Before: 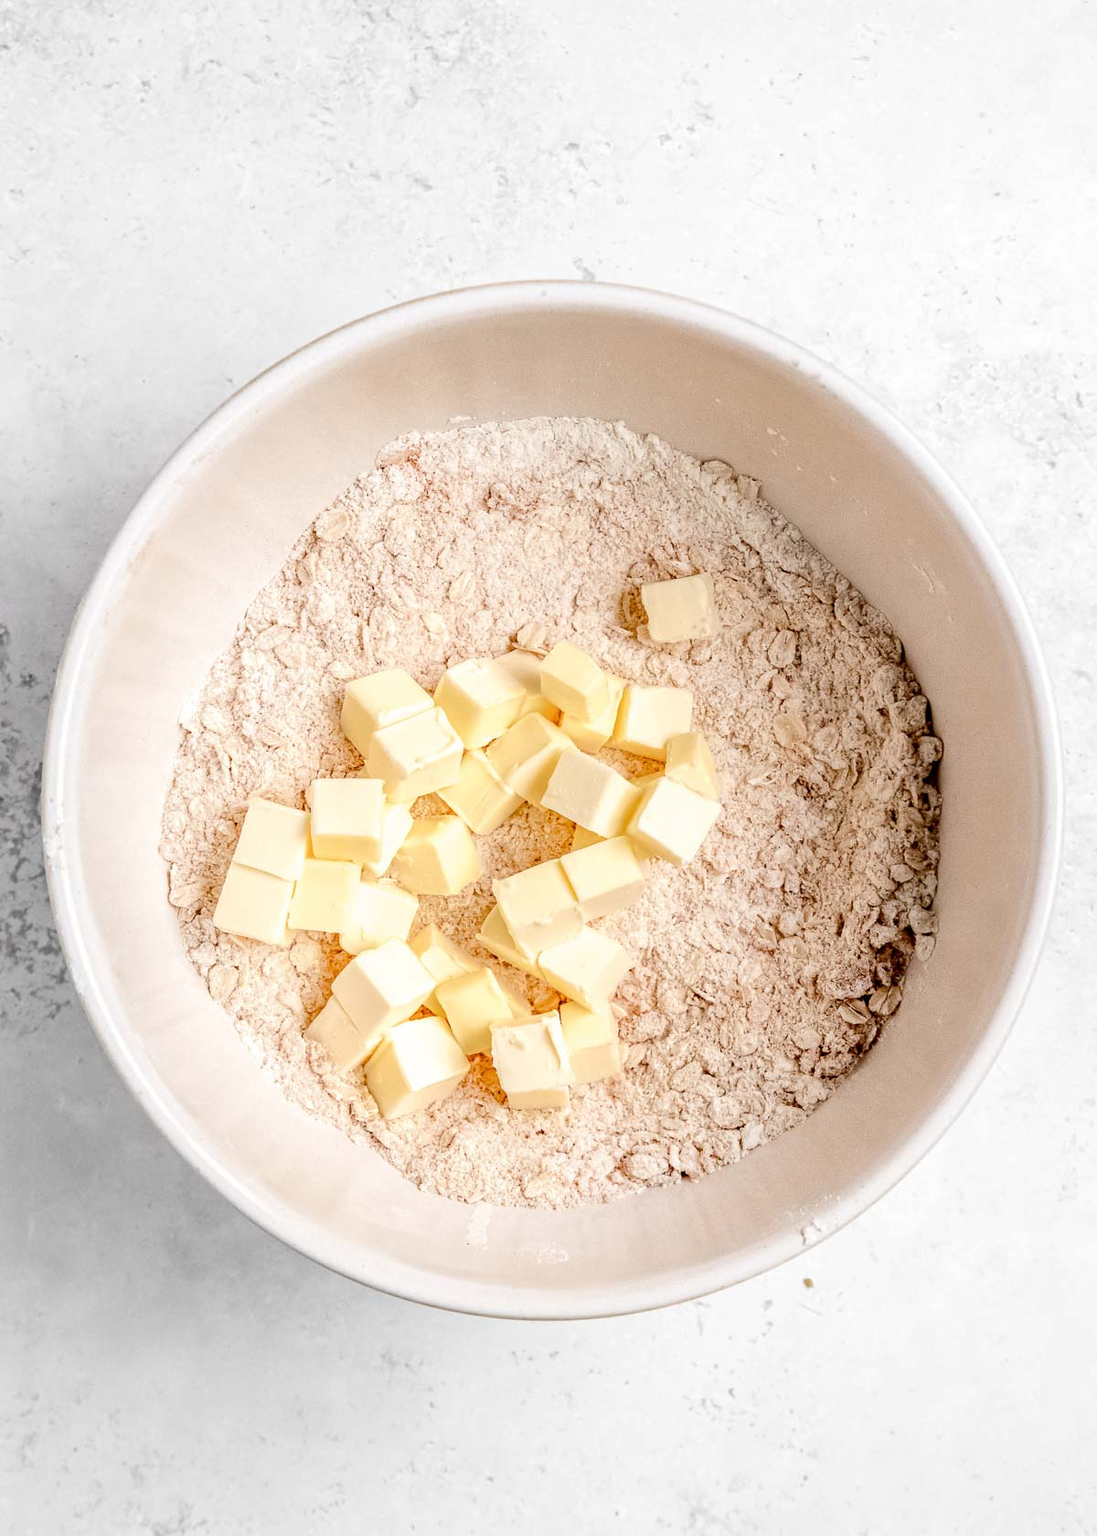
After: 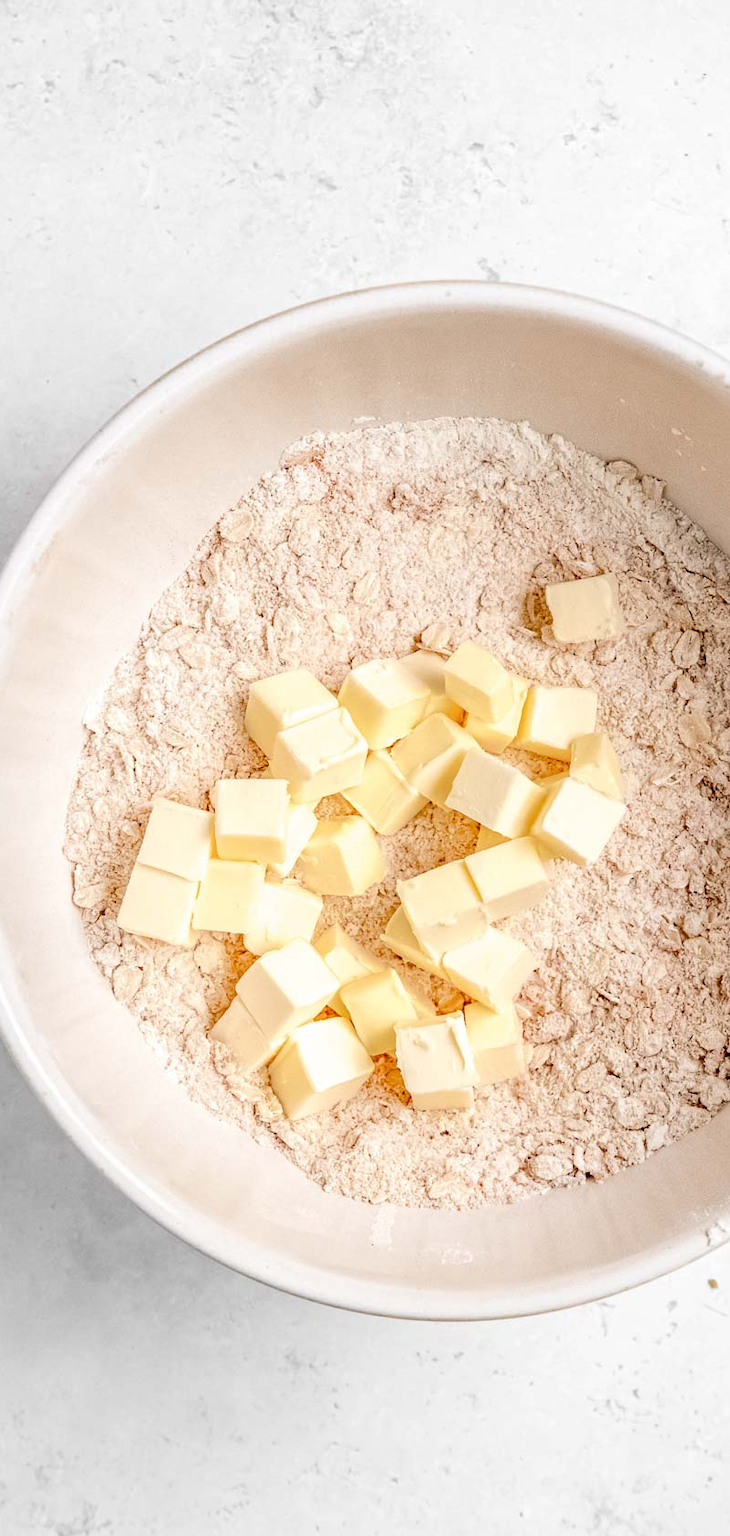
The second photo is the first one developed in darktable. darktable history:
rotate and perspective: crop left 0, crop top 0
crop and rotate: left 8.786%, right 24.548%
